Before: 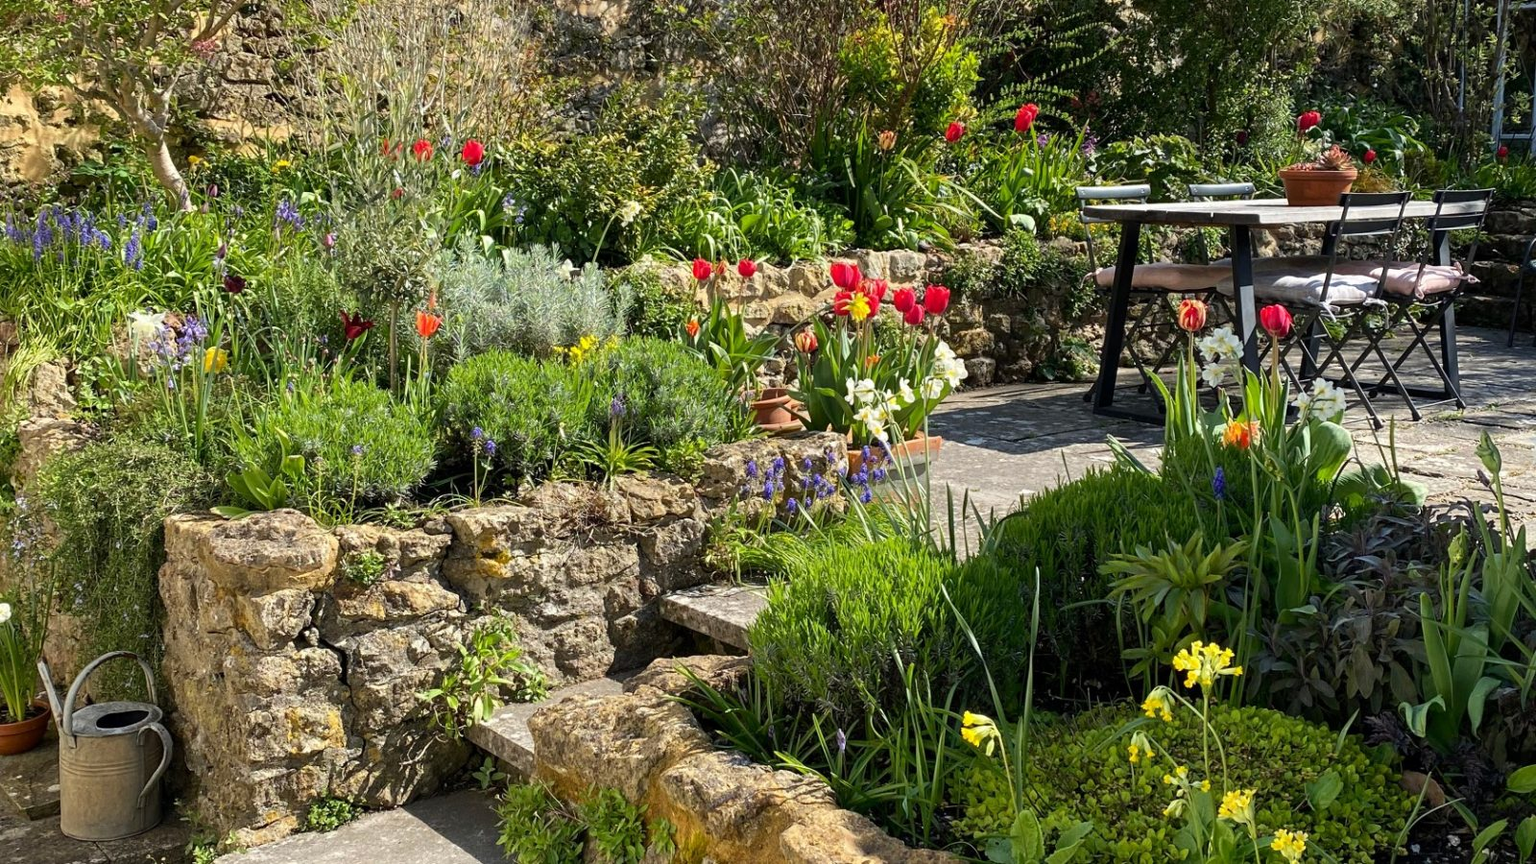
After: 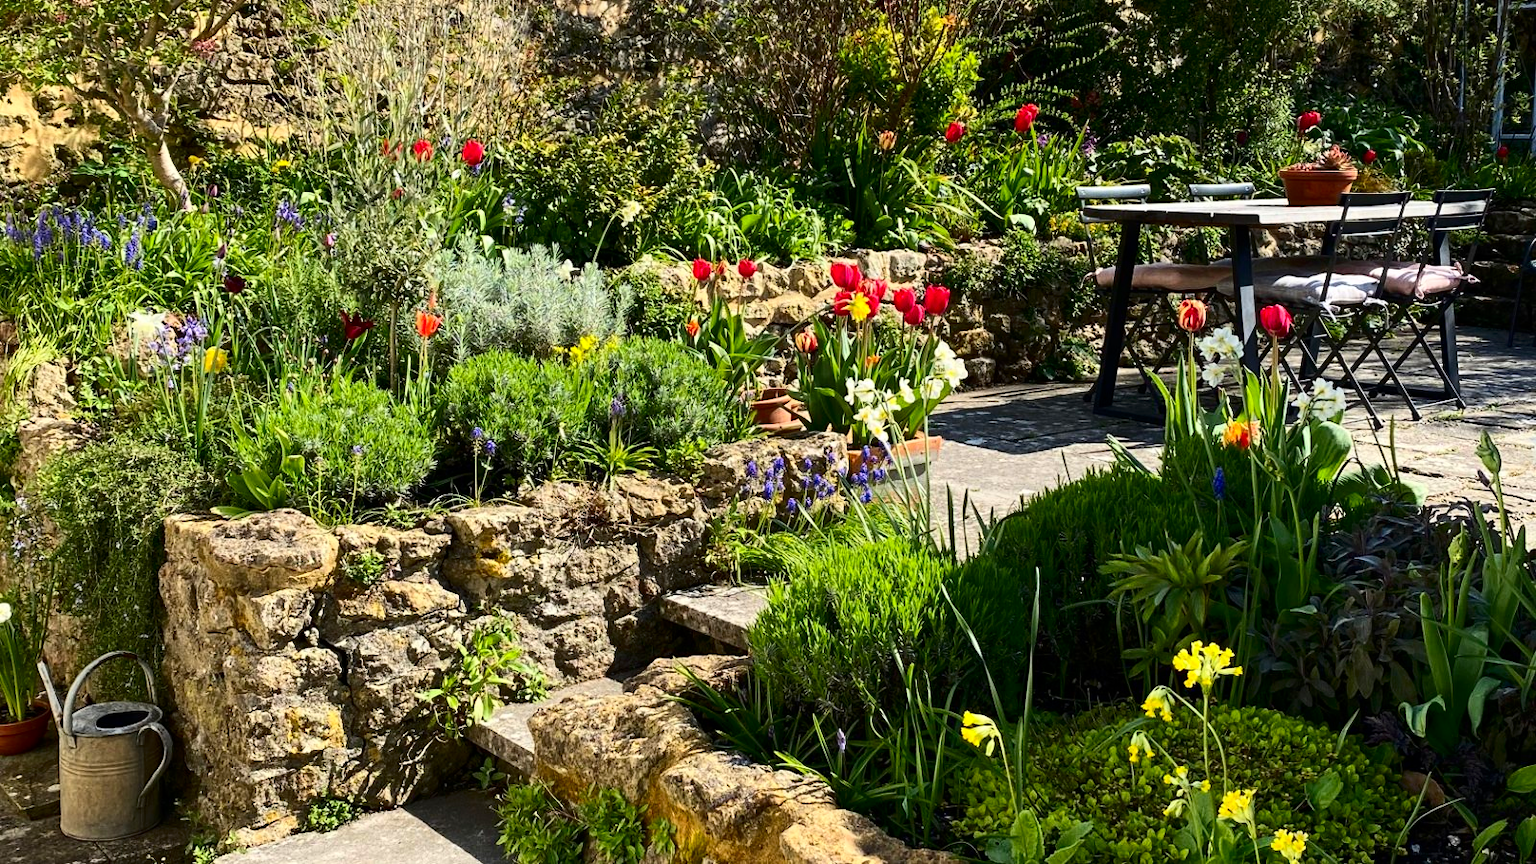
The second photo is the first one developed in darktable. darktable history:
color contrast: green-magenta contrast 1.2, blue-yellow contrast 1.2
contrast brightness saturation: contrast 0.28
